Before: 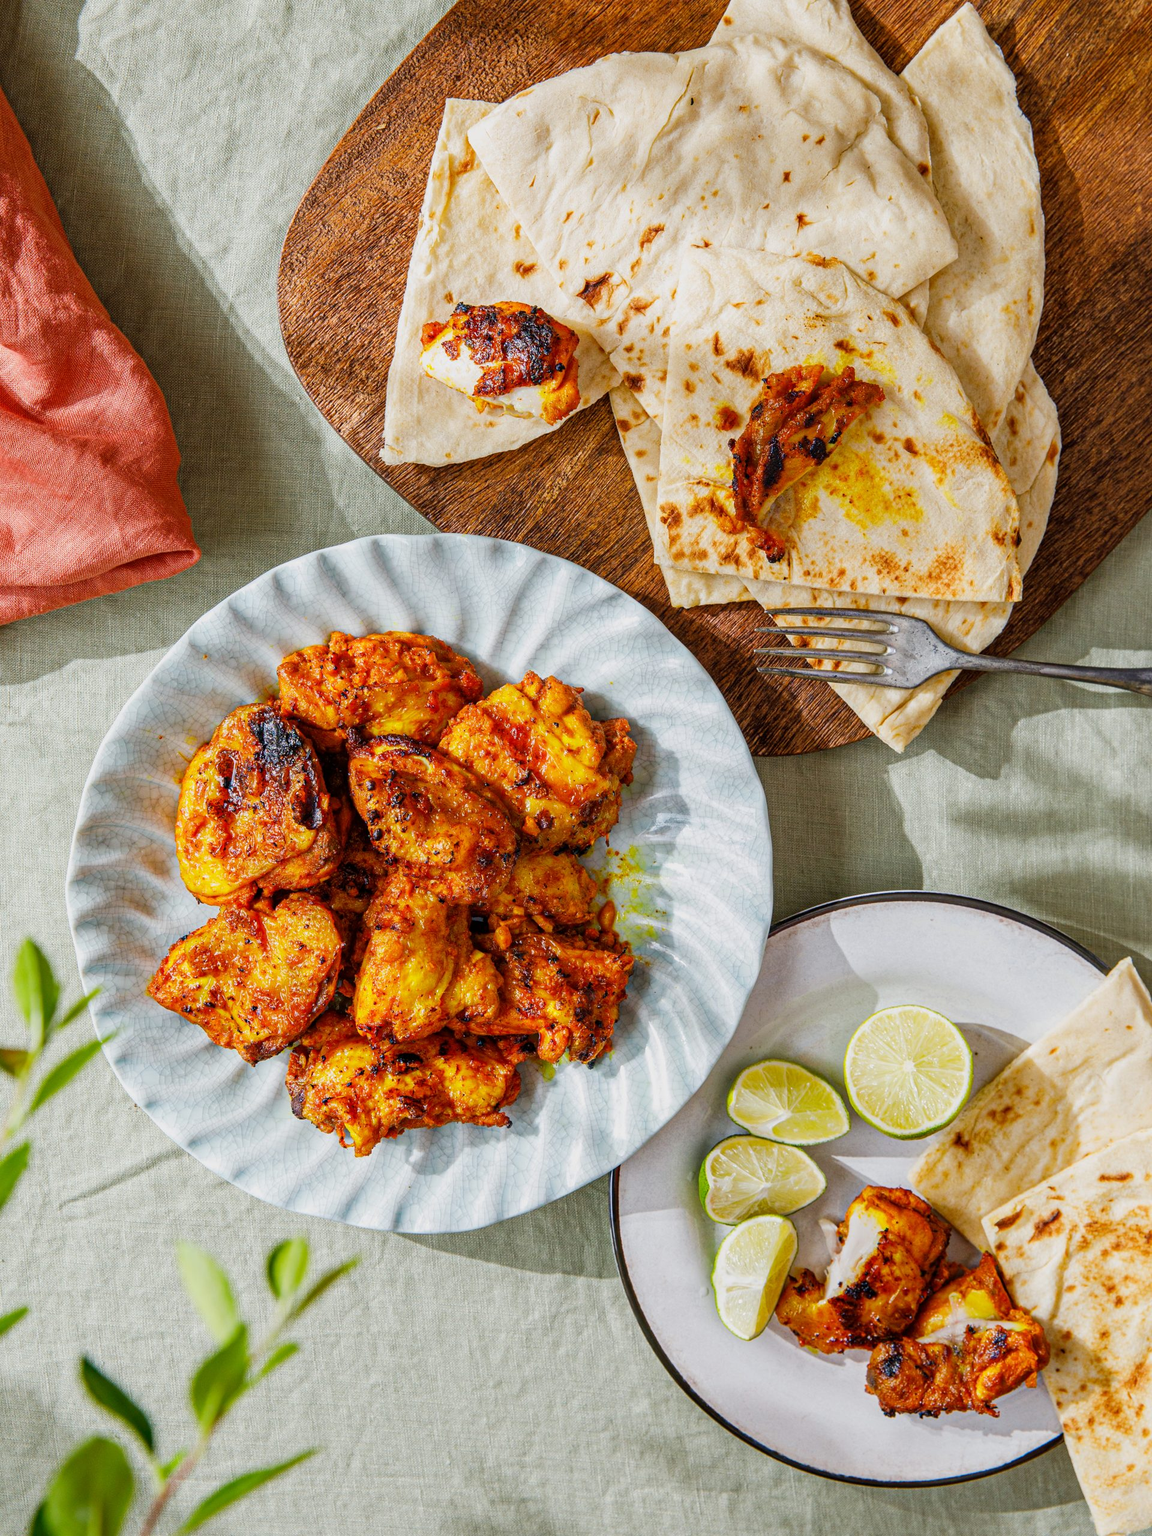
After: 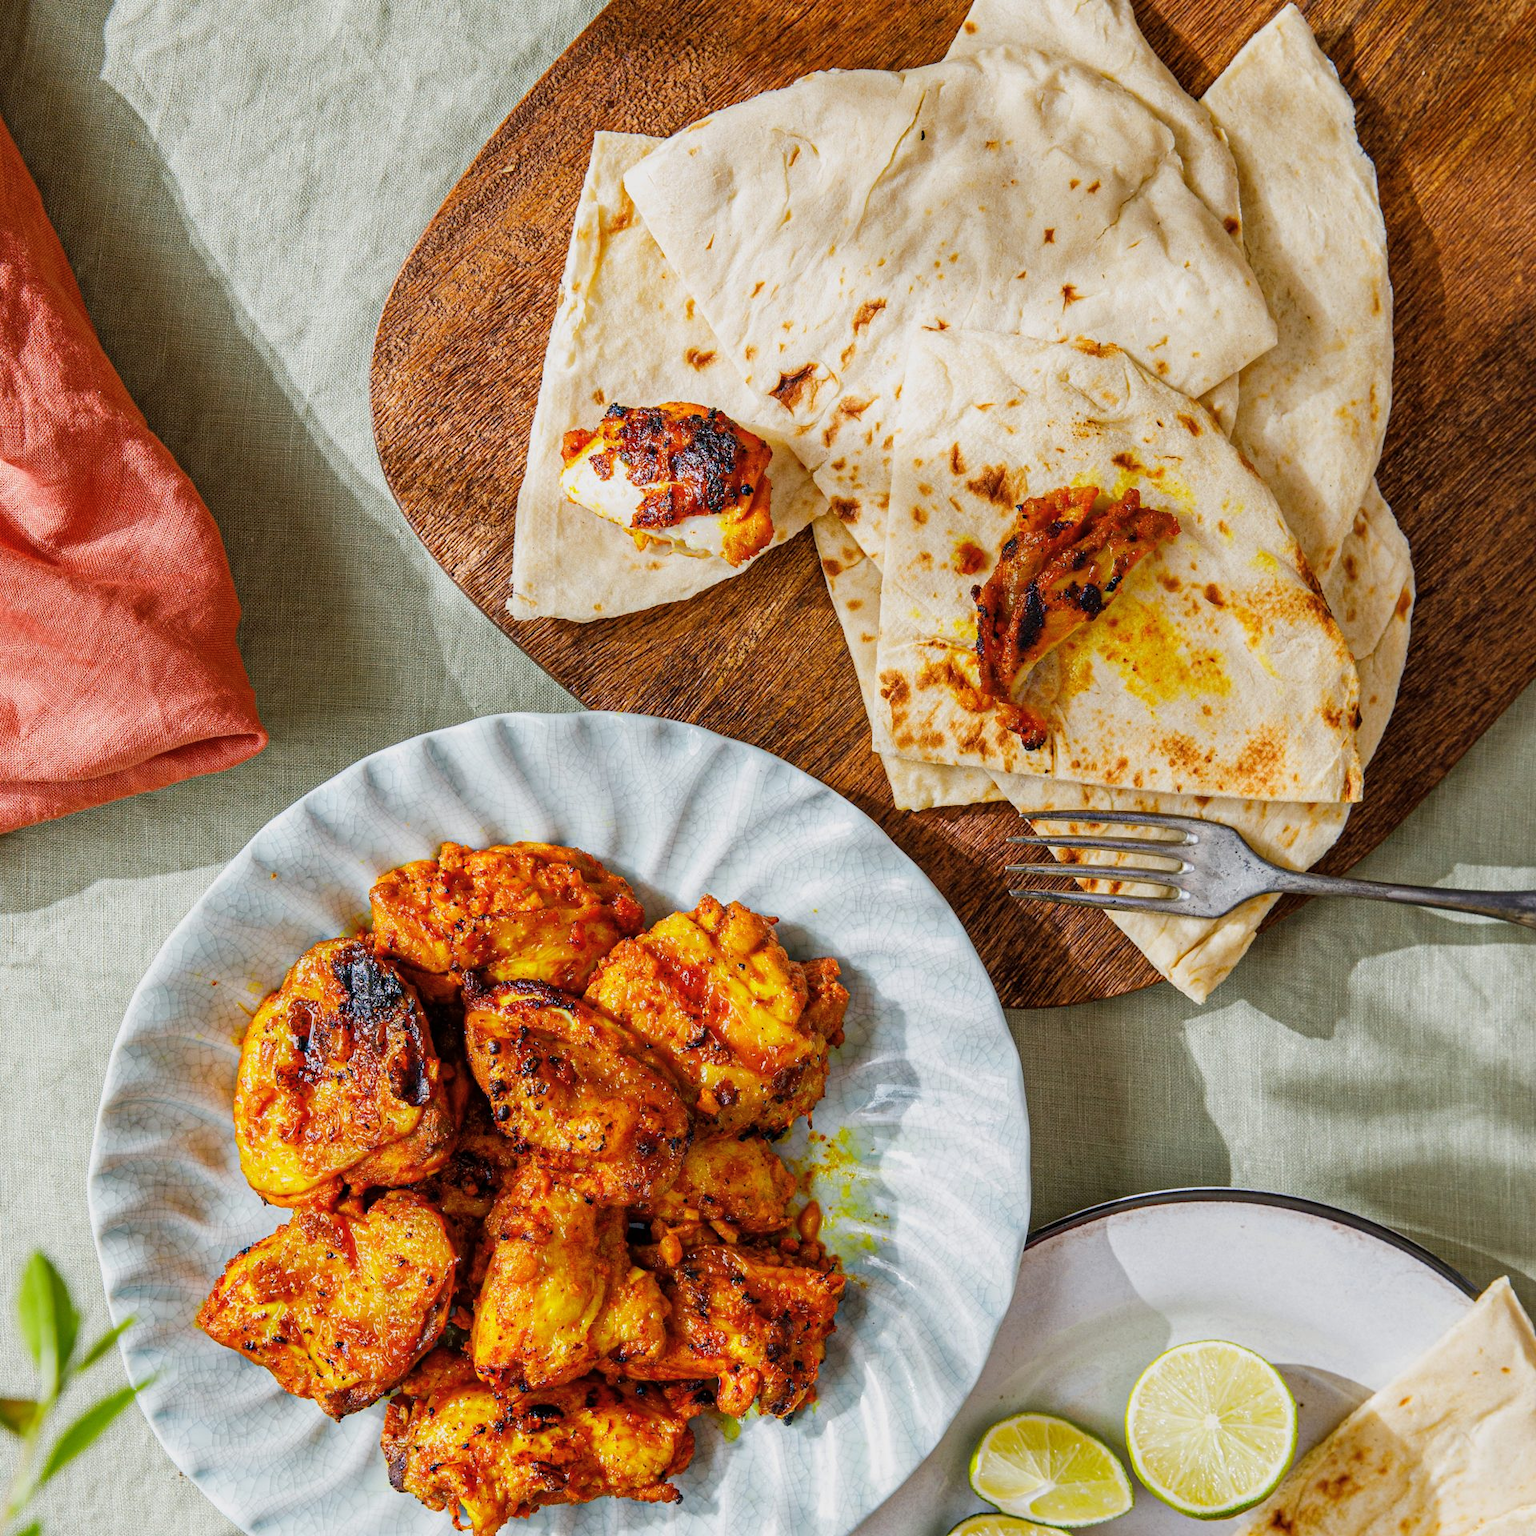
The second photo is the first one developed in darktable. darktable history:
crop: bottom 24.967%
color balance rgb: saturation formula JzAzBz (2021)
